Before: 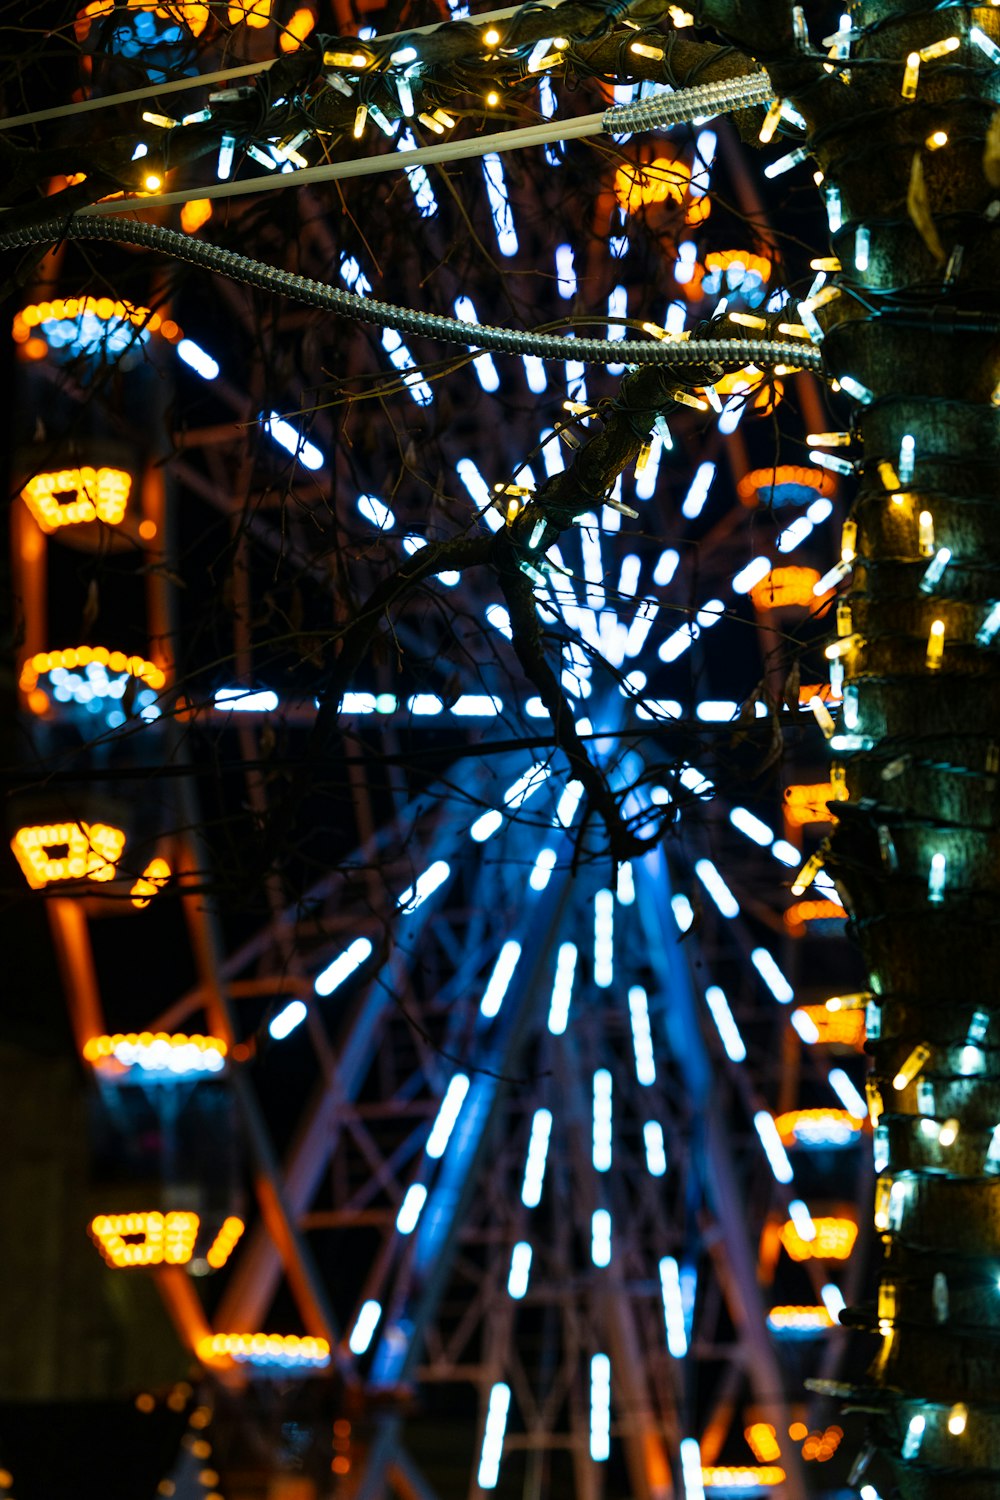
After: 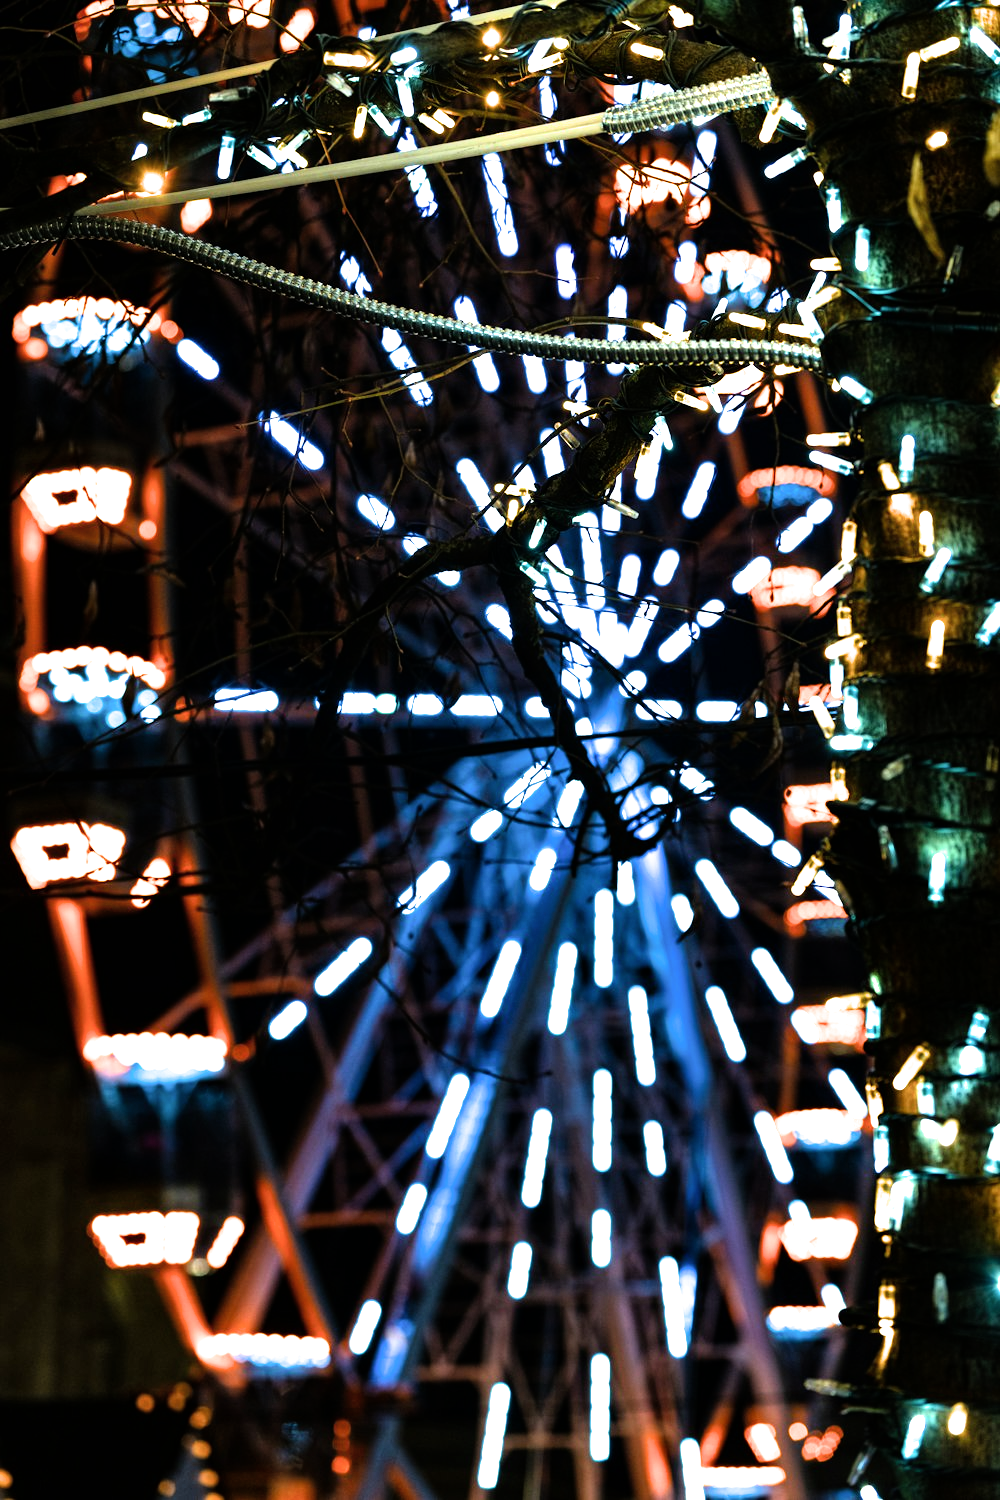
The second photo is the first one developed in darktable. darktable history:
filmic rgb: black relative exposure -9.1 EV, white relative exposure 2.32 EV, hardness 7.48
shadows and highlights: shadows 32.11, highlights -32.78, soften with gaussian
exposure: exposure 0.761 EV, compensate highlight preservation false
